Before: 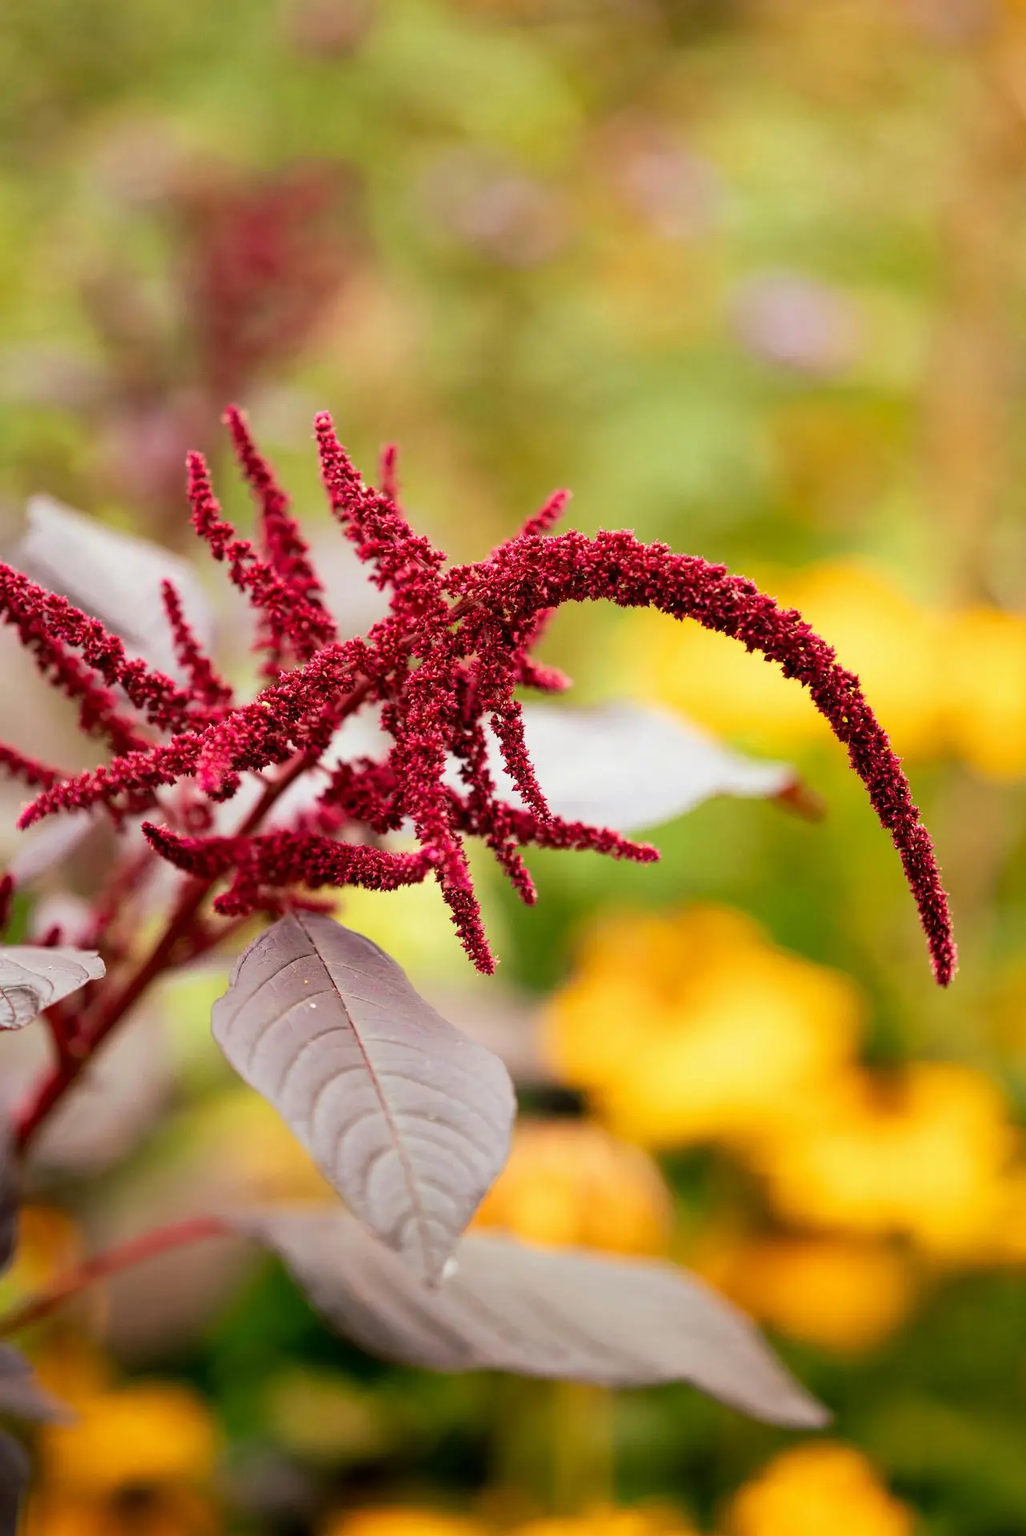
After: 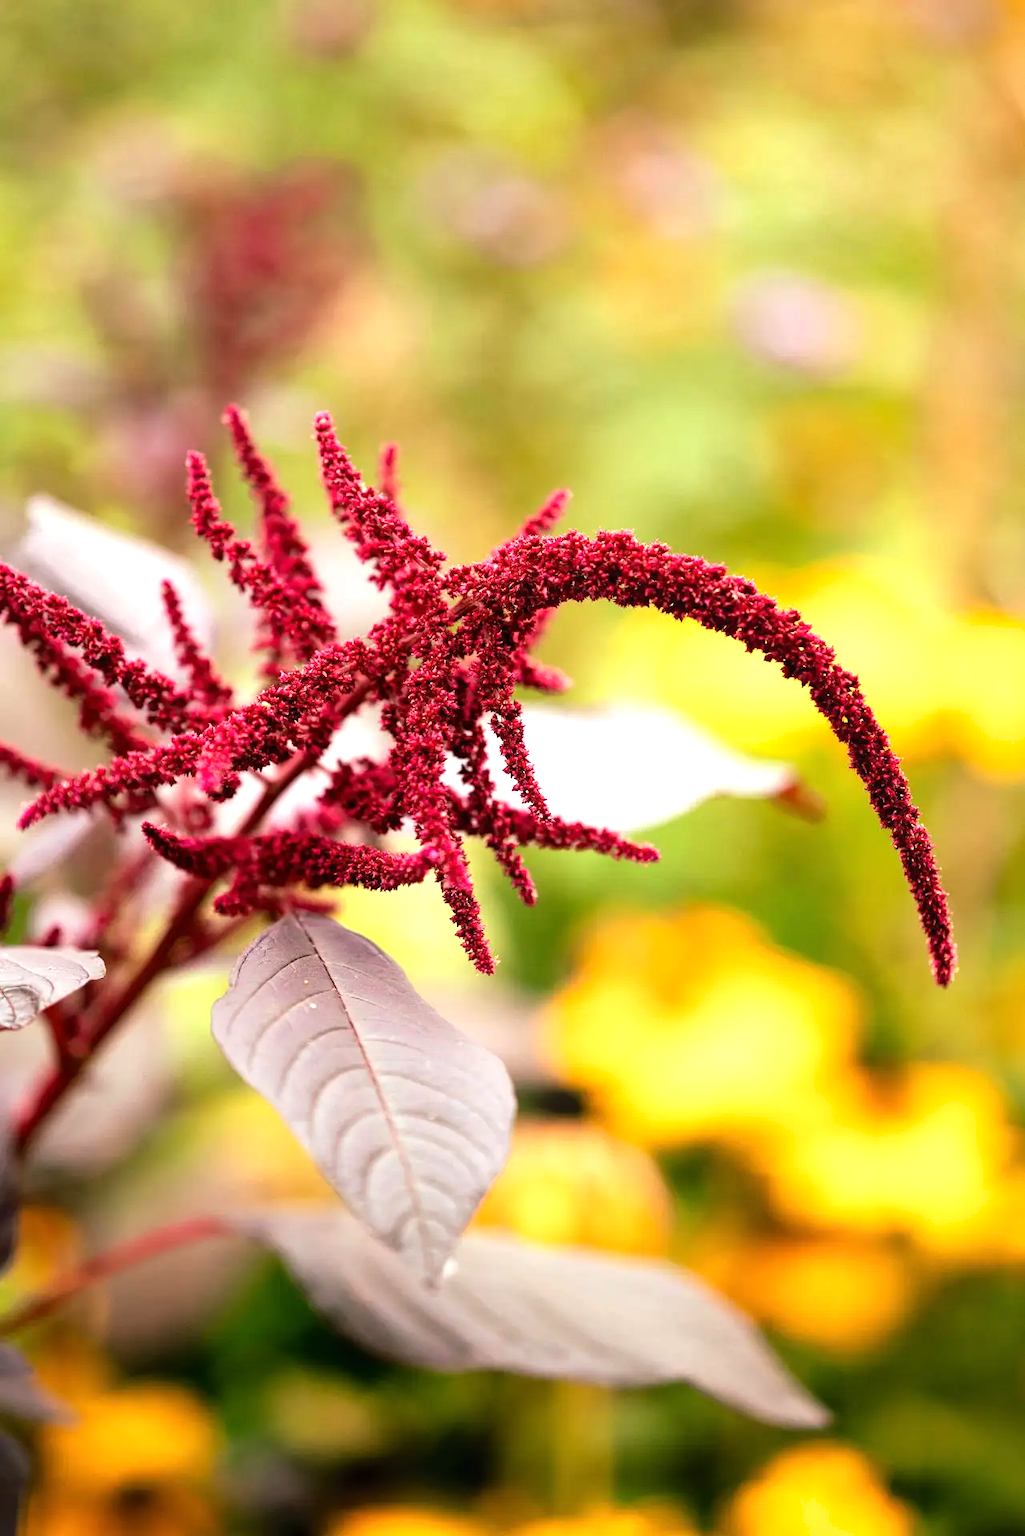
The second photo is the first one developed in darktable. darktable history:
tone equalizer: -8 EV -0.715 EV, -7 EV -0.702 EV, -6 EV -0.565 EV, -5 EV -0.383 EV, -3 EV 0.389 EV, -2 EV 0.6 EV, -1 EV 0.686 EV, +0 EV 0.764 EV, mask exposure compensation -0.505 EV
shadows and highlights: shadows 61.72, white point adjustment 0.315, highlights -34.44, compress 84.09%
